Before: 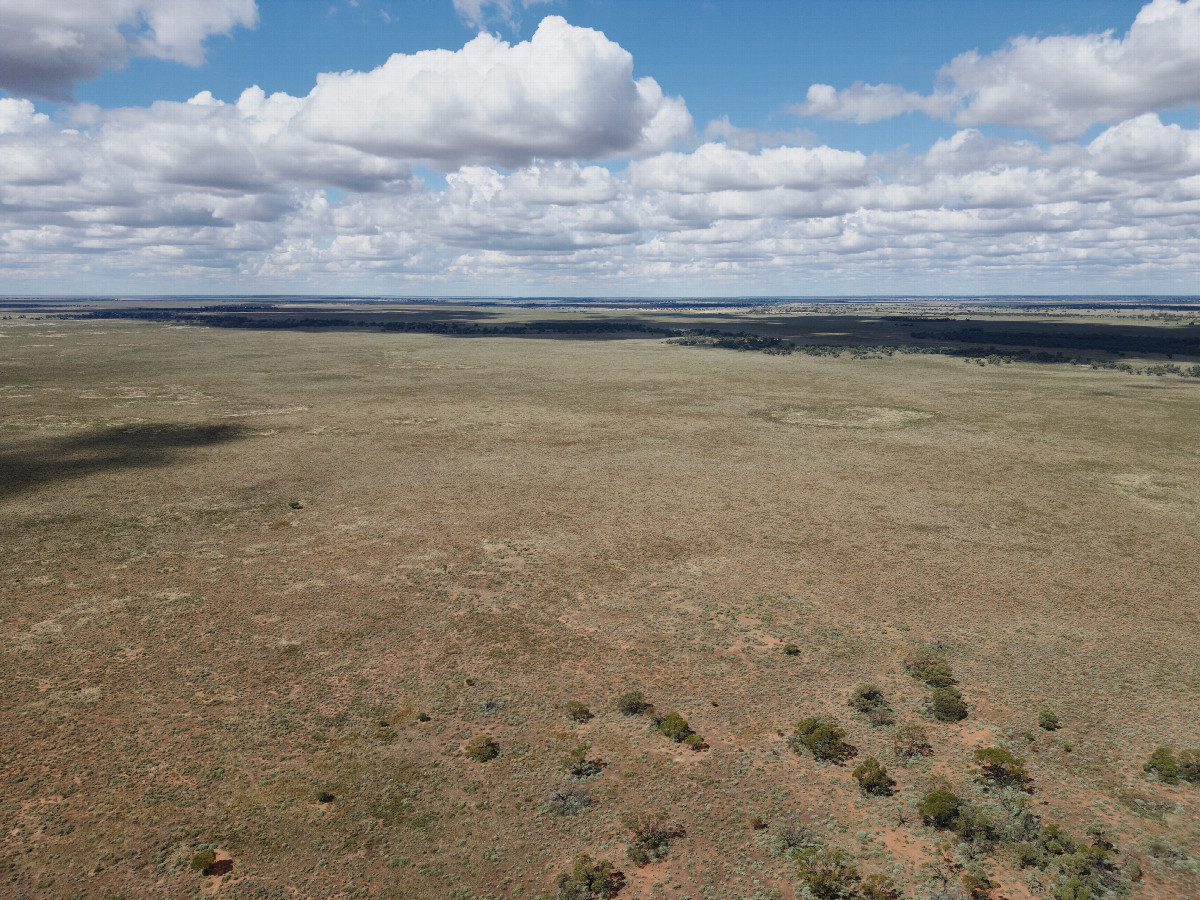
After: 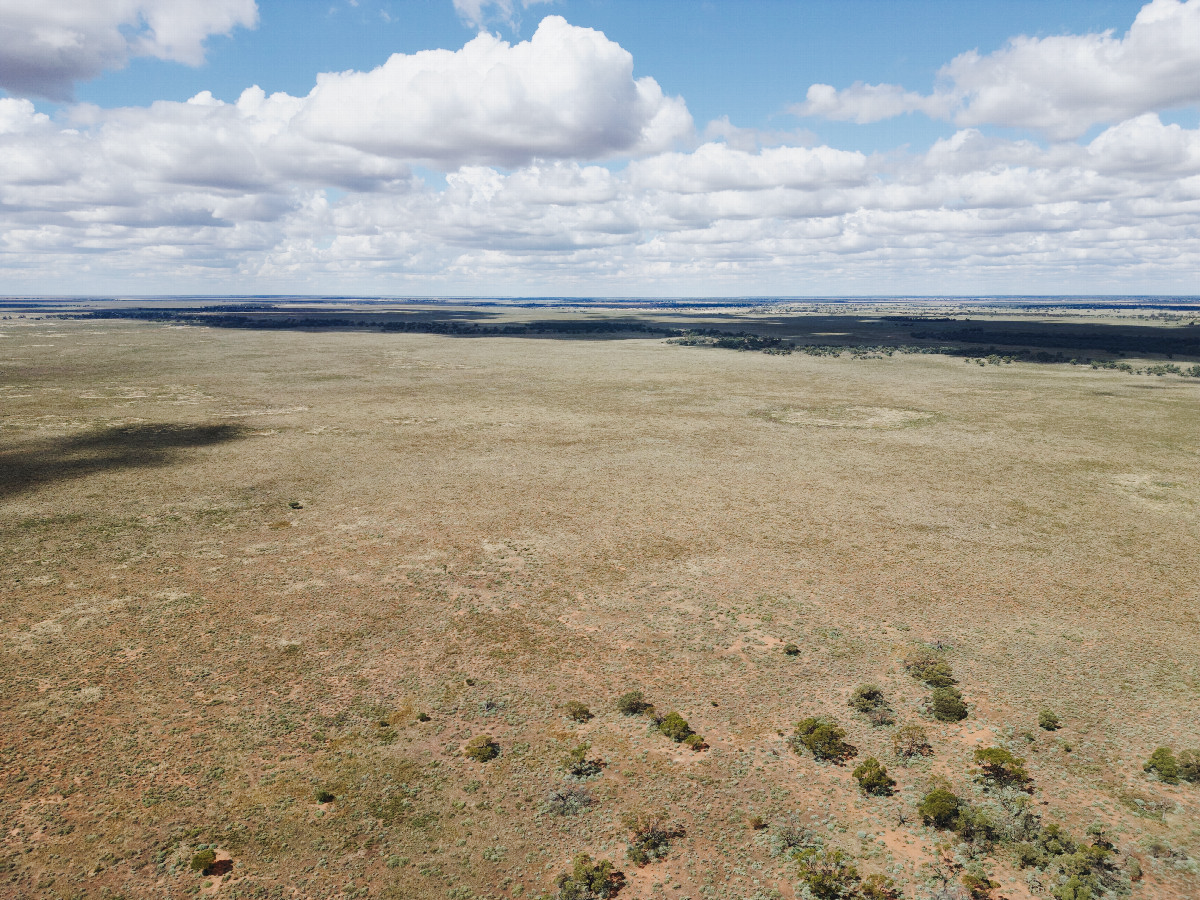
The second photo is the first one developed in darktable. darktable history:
tone curve: curves: ch0 [(0, 0.018) (0.036, 0.038) (0.15, 0.131) (0.27, 0.247) (0.528, 0.554) (0.761, 0.761) (1, 0.919)]; ch1 [(0, 0) (0.179, 0.173) (0.322, 0.32) (0.429, 0.431) (0.502, 0.5) (0.519, 0.522) (0.562, 0.588) (0.625, 0.67) (0.711, 0.745) (1, 1)]; ch2 [(0, 0) (0.29, 0.295) (0.404, 0.436) (0.497, 0.499) (0.521, 0.523) (0.561, 0.605) (0.657, 0.655) (0.712, 0.764) (1, 1)], preserve colors none
exposure: black level correction 0.001, exposure 0.5 EV, compensate highlight preservation false
